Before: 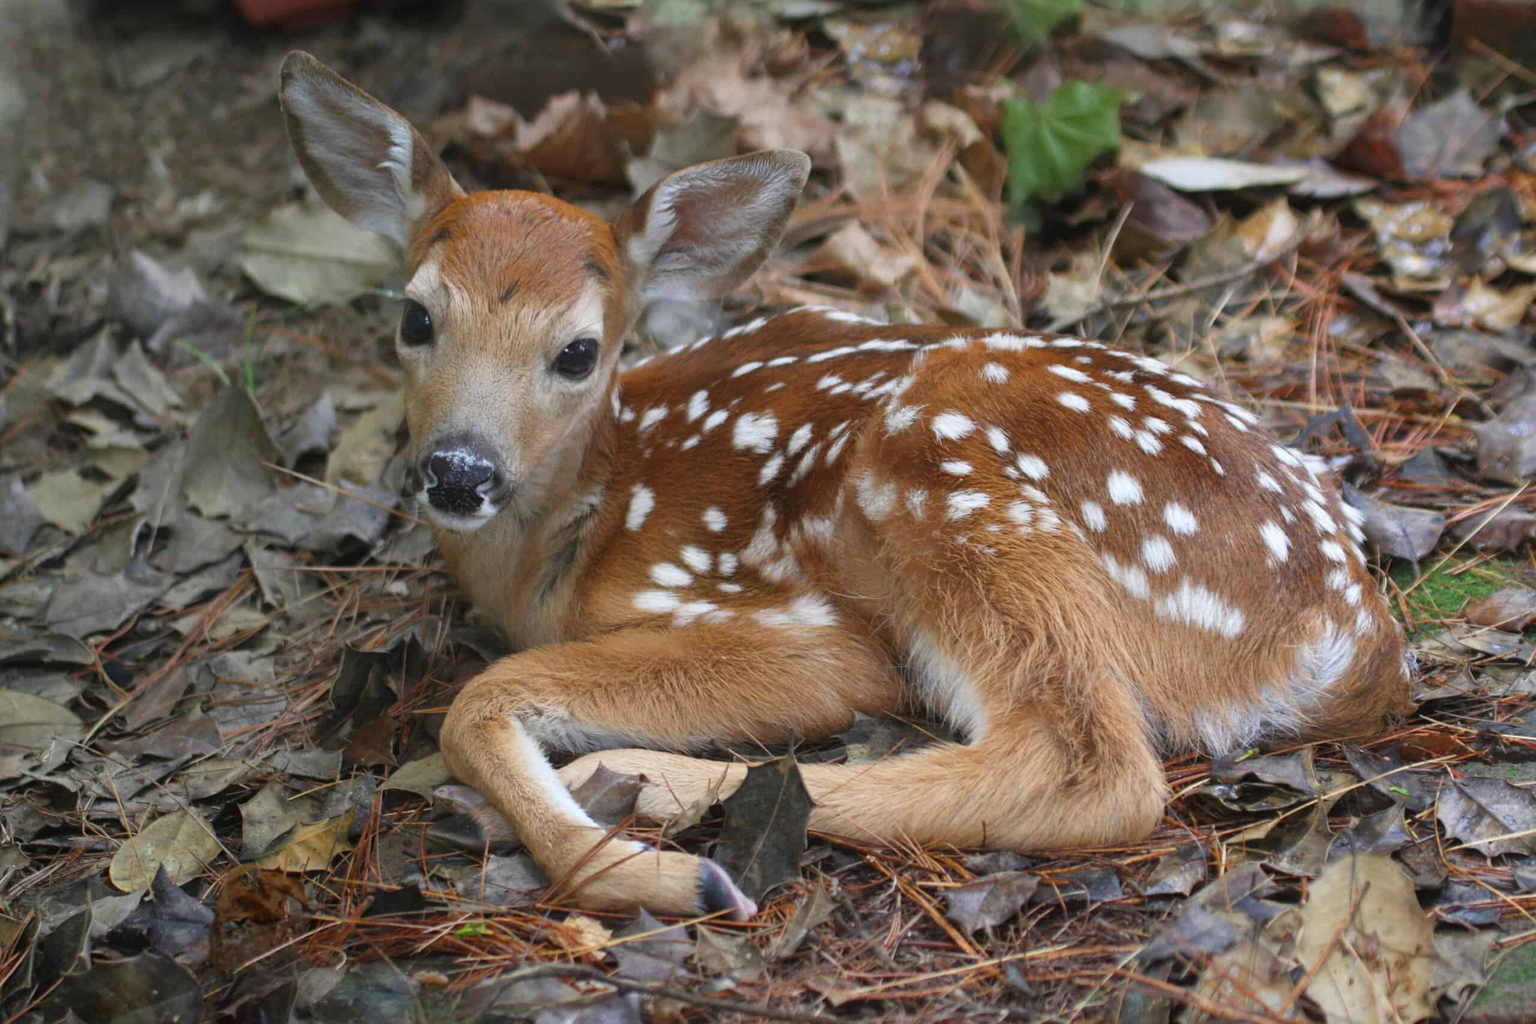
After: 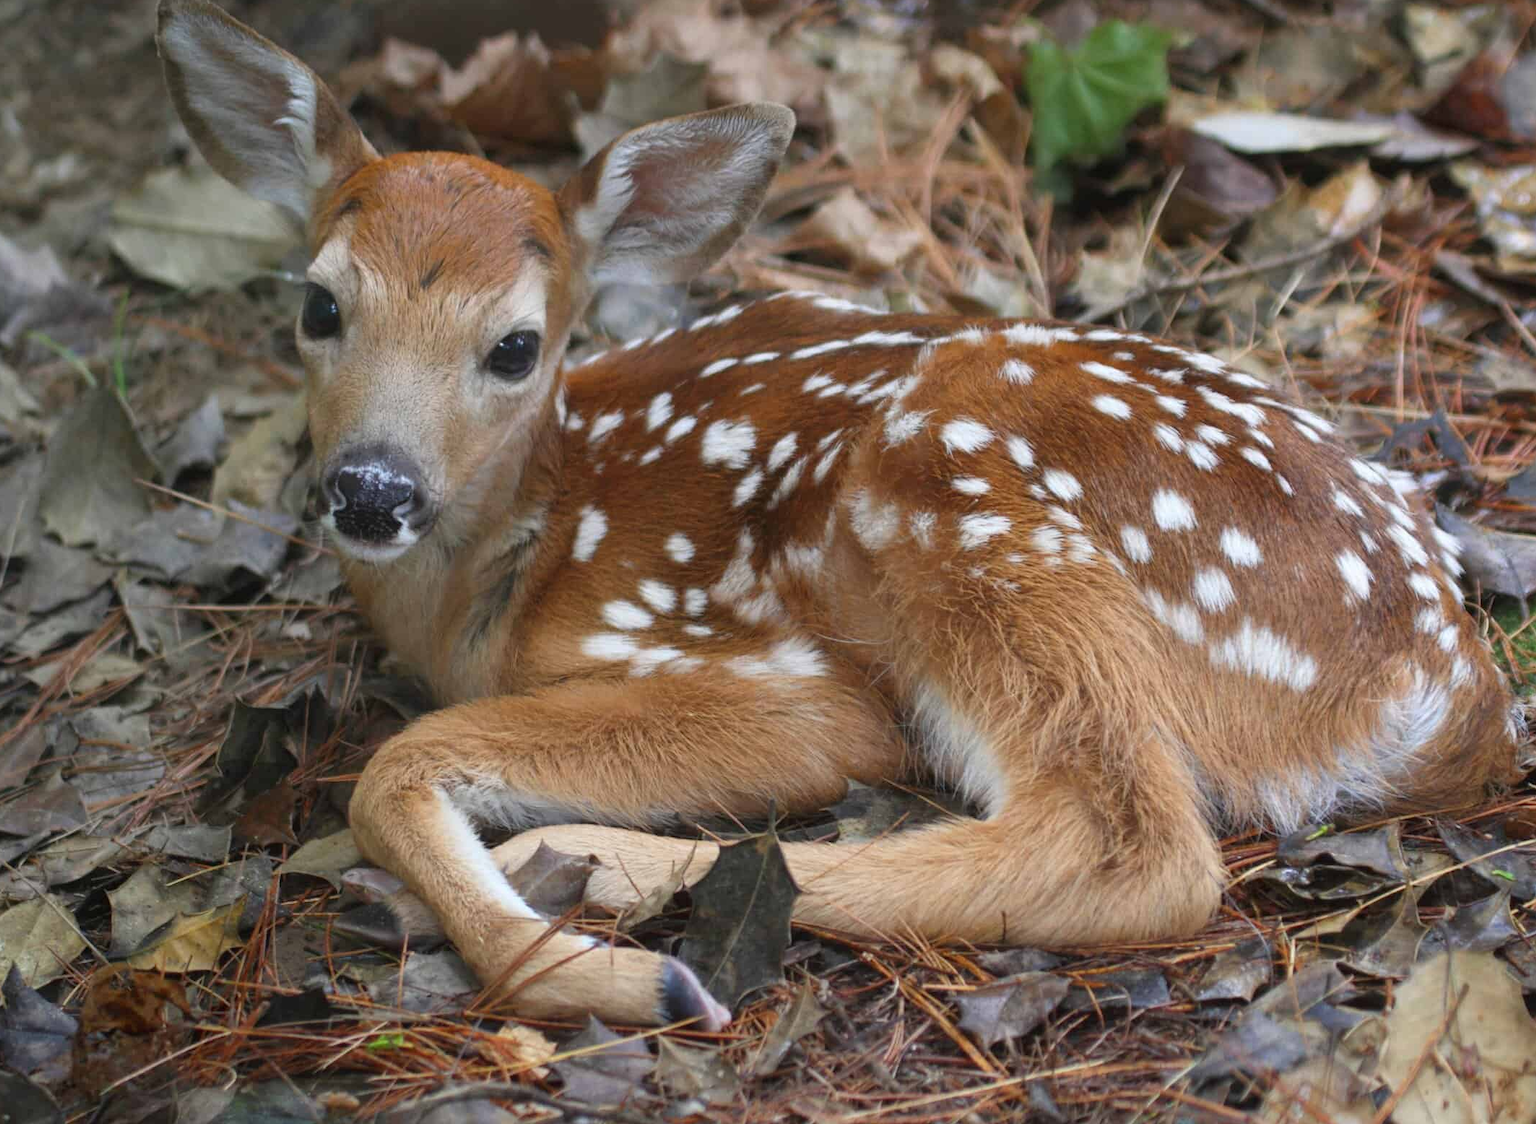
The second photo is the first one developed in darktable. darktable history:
crop: left 9.802%, top 6.291%, right 7.081%, bottom 2.478%
